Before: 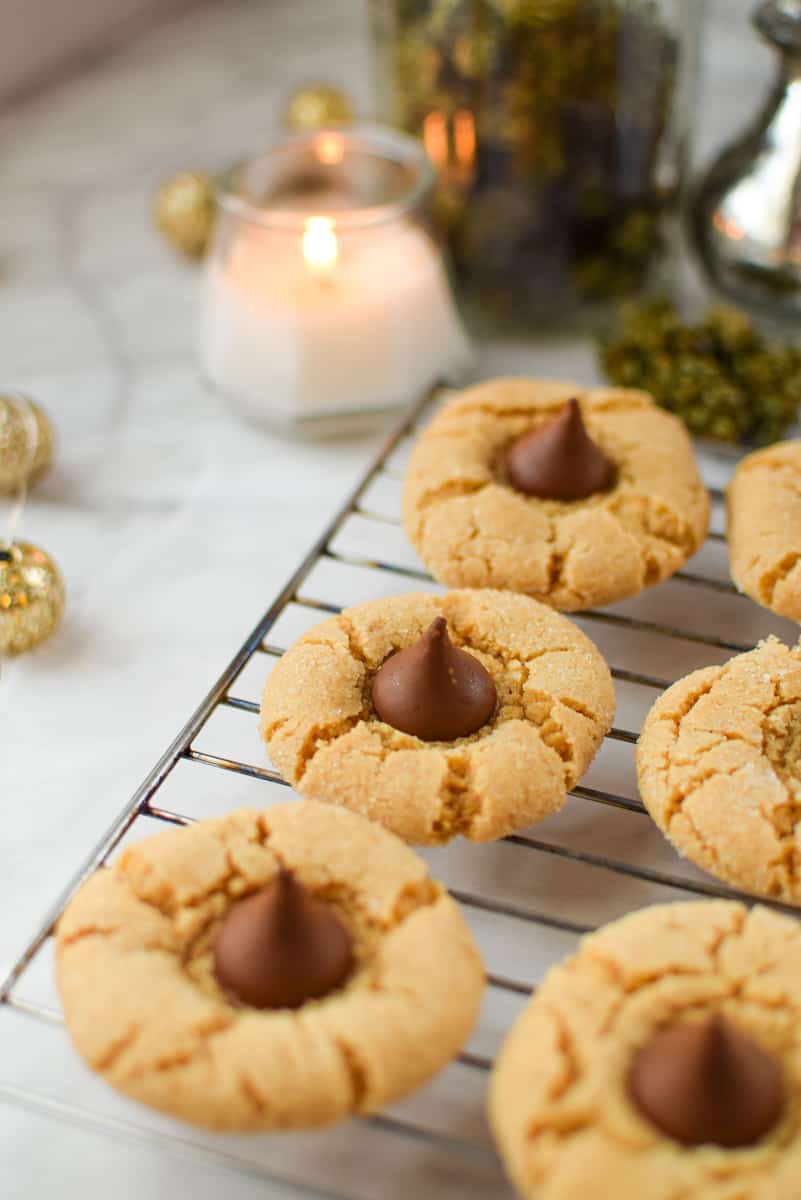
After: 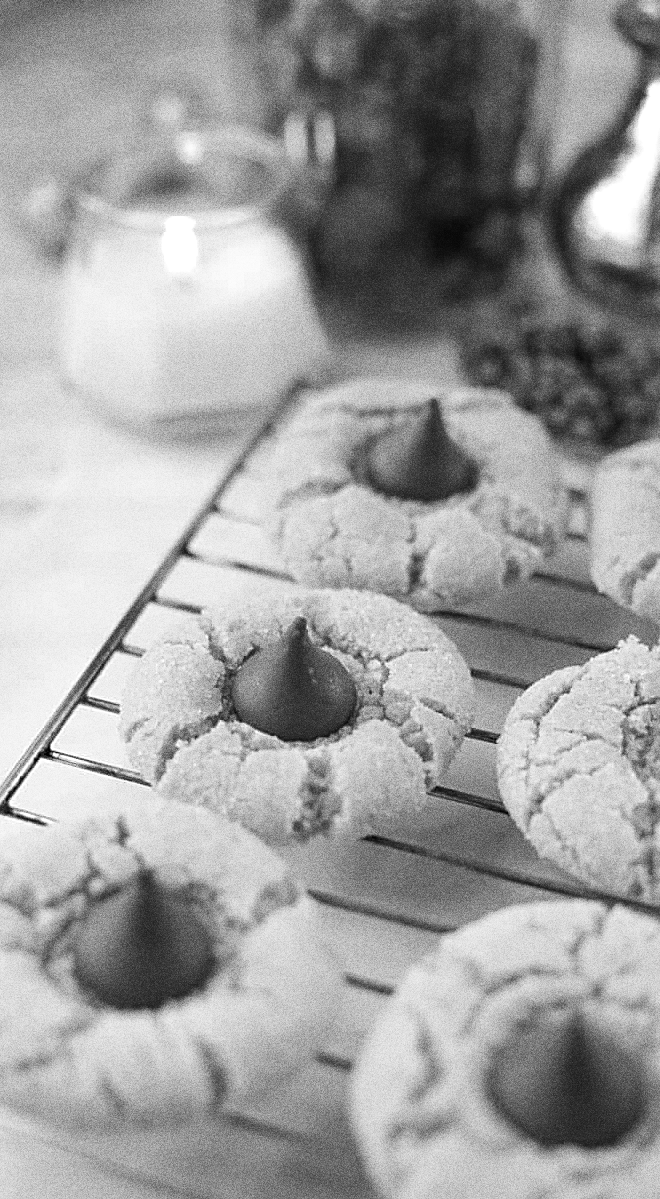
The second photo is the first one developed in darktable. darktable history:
crop: left 17.582%, bottom 0.031%
exposure: exposure 0.207 EV, compensate highlight preservation false
white balance: emerald 1
sharpen: on, module defaults
grain: coarseness 10.62 ISO, strength 55.56%
monochrome: a -6.99, b 35.61, size 1.4
